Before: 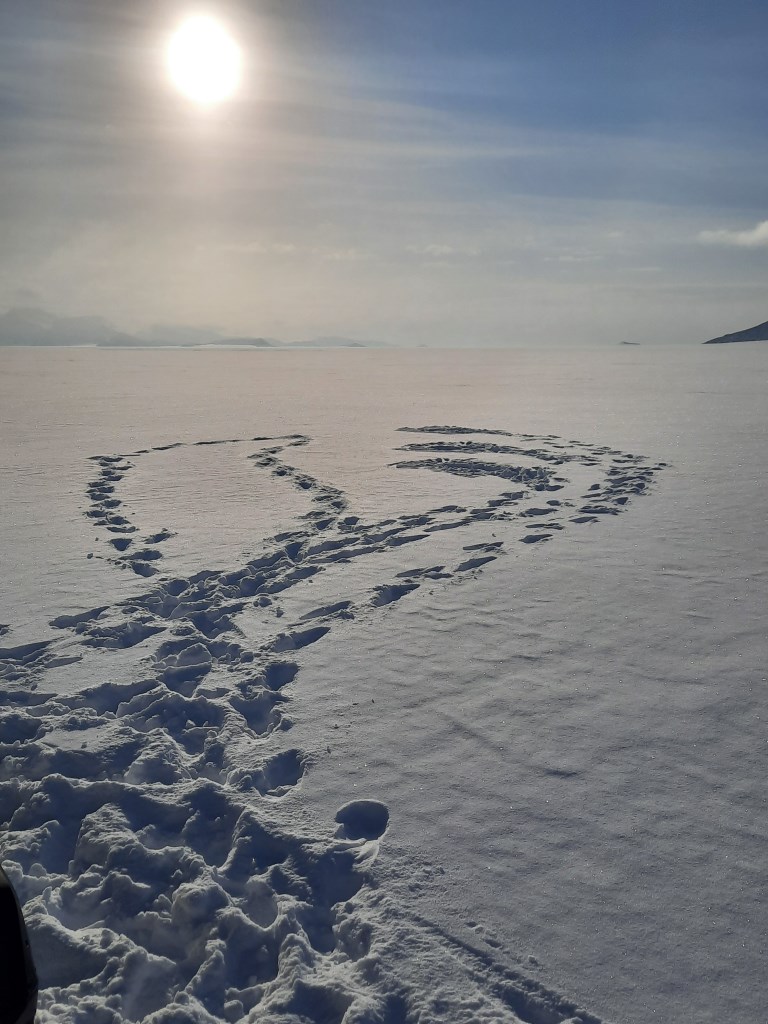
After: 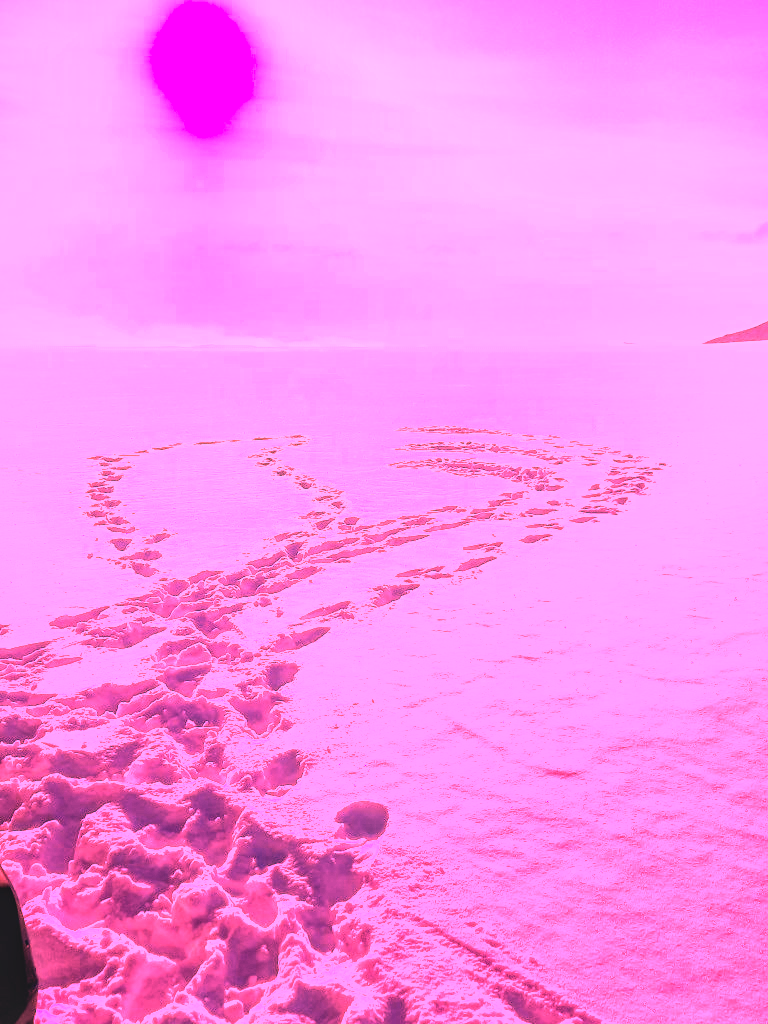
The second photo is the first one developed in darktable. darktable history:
tone equalizer: -8 EV -0.417 EV, -7 EV -0.389 EV, -6 EV -0.333 EV, -5 EV -0.222 EV, -3 EV 0.222 EV, -2 EV 0.333 EV, -1 EV 0.389 EV, +0 EV 0.417 EV, edges refinement/feathering 500, mask exposure compensation -1.57 EV, preserve details no
white balance: red 4.26, blue 1.802
local contrast: on, module defaults
